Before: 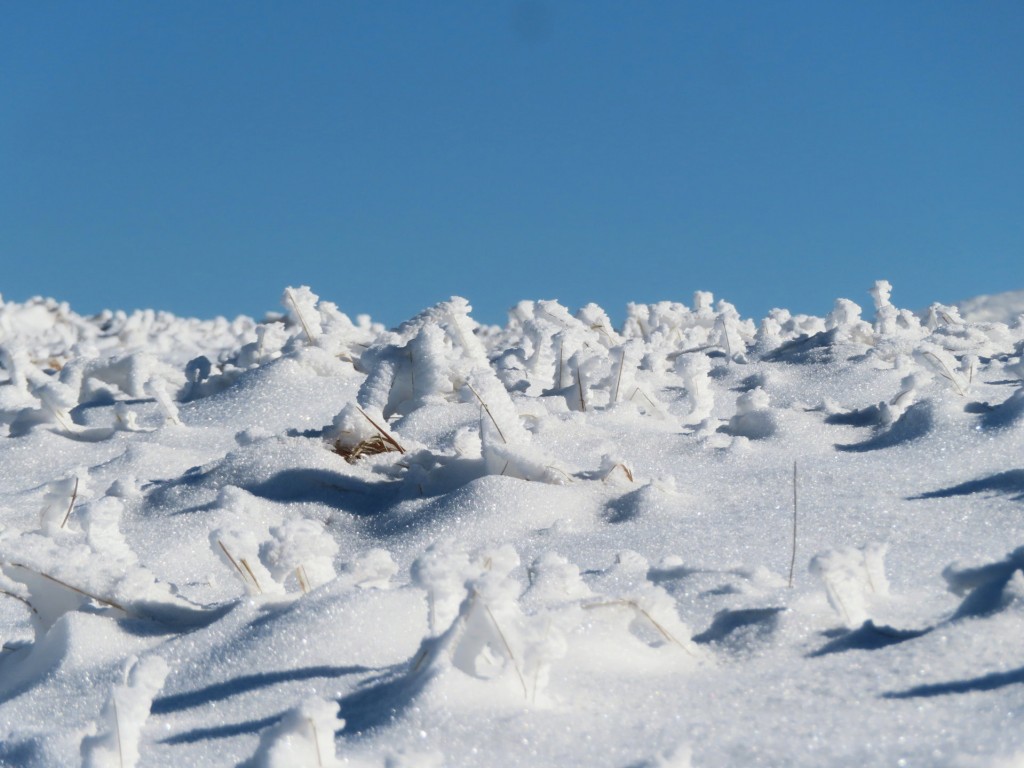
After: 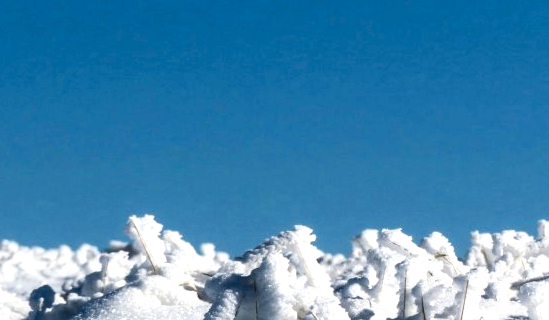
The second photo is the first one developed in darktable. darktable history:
tone equalizer: -8 EV -0.436 EV, -7 EV -0.421 EV, -6 EV -0.313 EV, -5 EV -0.26 EV, -3 EV 0.231 EV, -2 EV 0.348 EV, -1 EV 0.371 EV, +0 EV 0.447 EV
contrast brightness saturation: contrast 0.194, brightness -0.234, saturation 0.113
crop: left 15.262%, top 9.313%, right 31.114%, bottom 48.907%
local contrast: detail 130%
